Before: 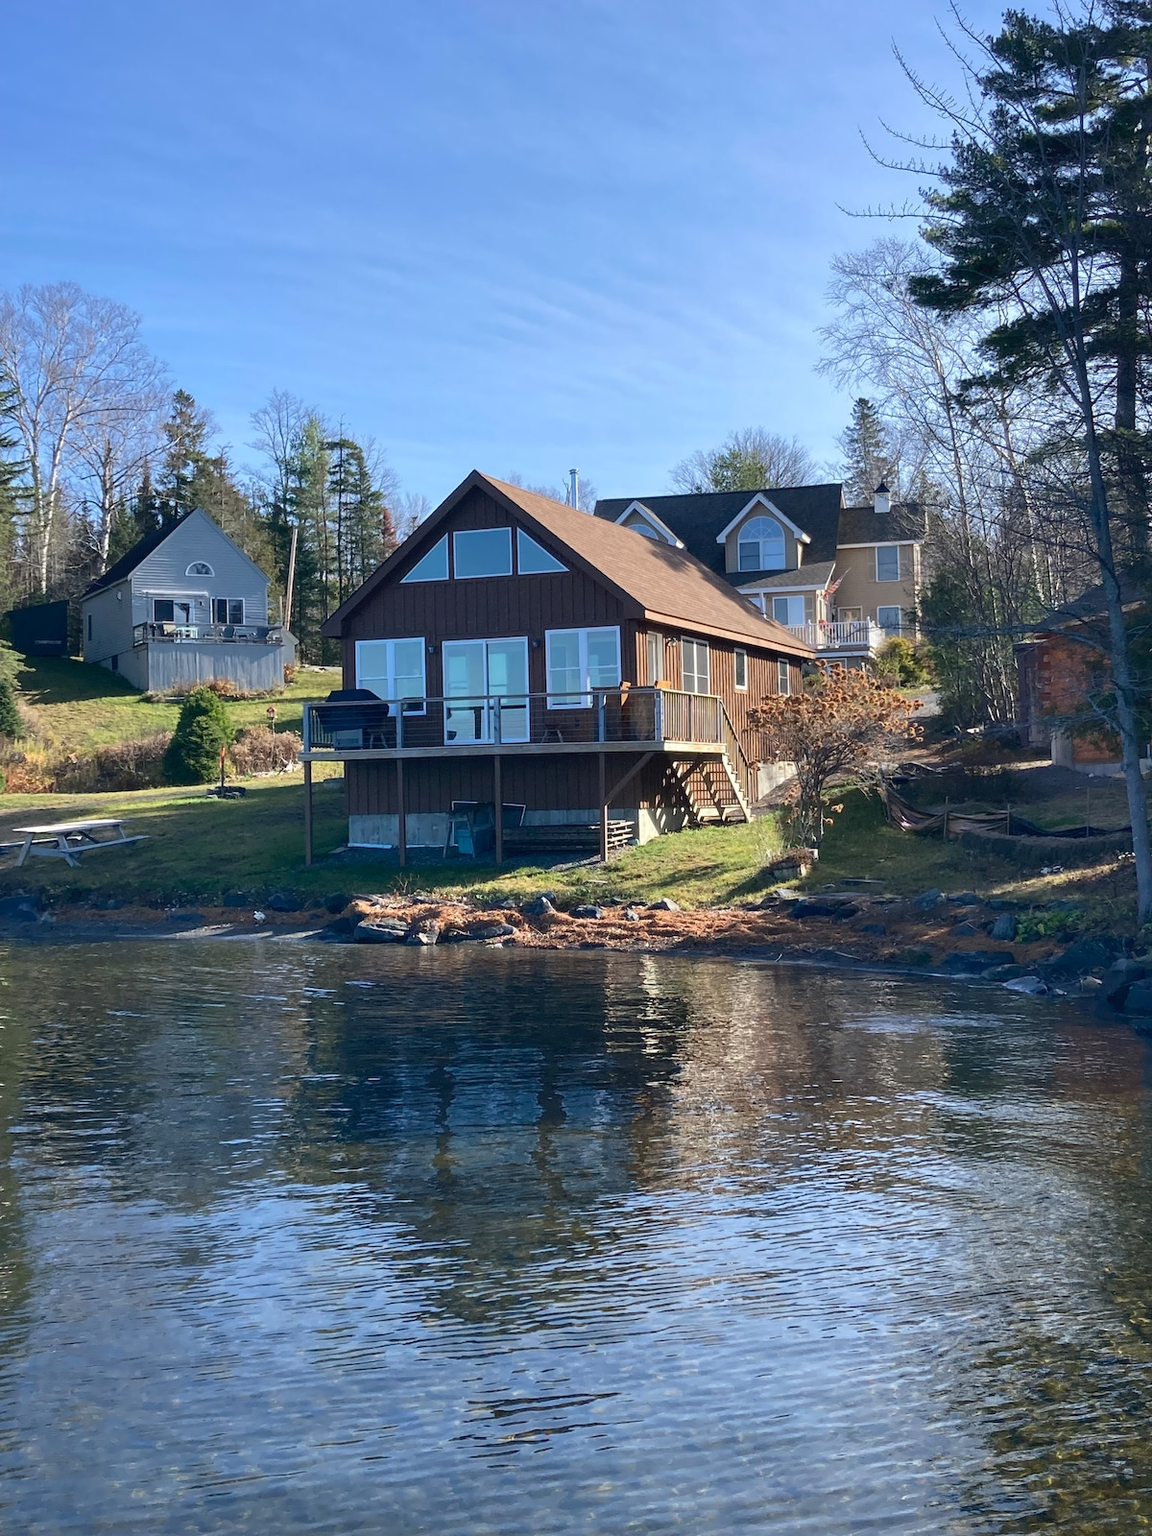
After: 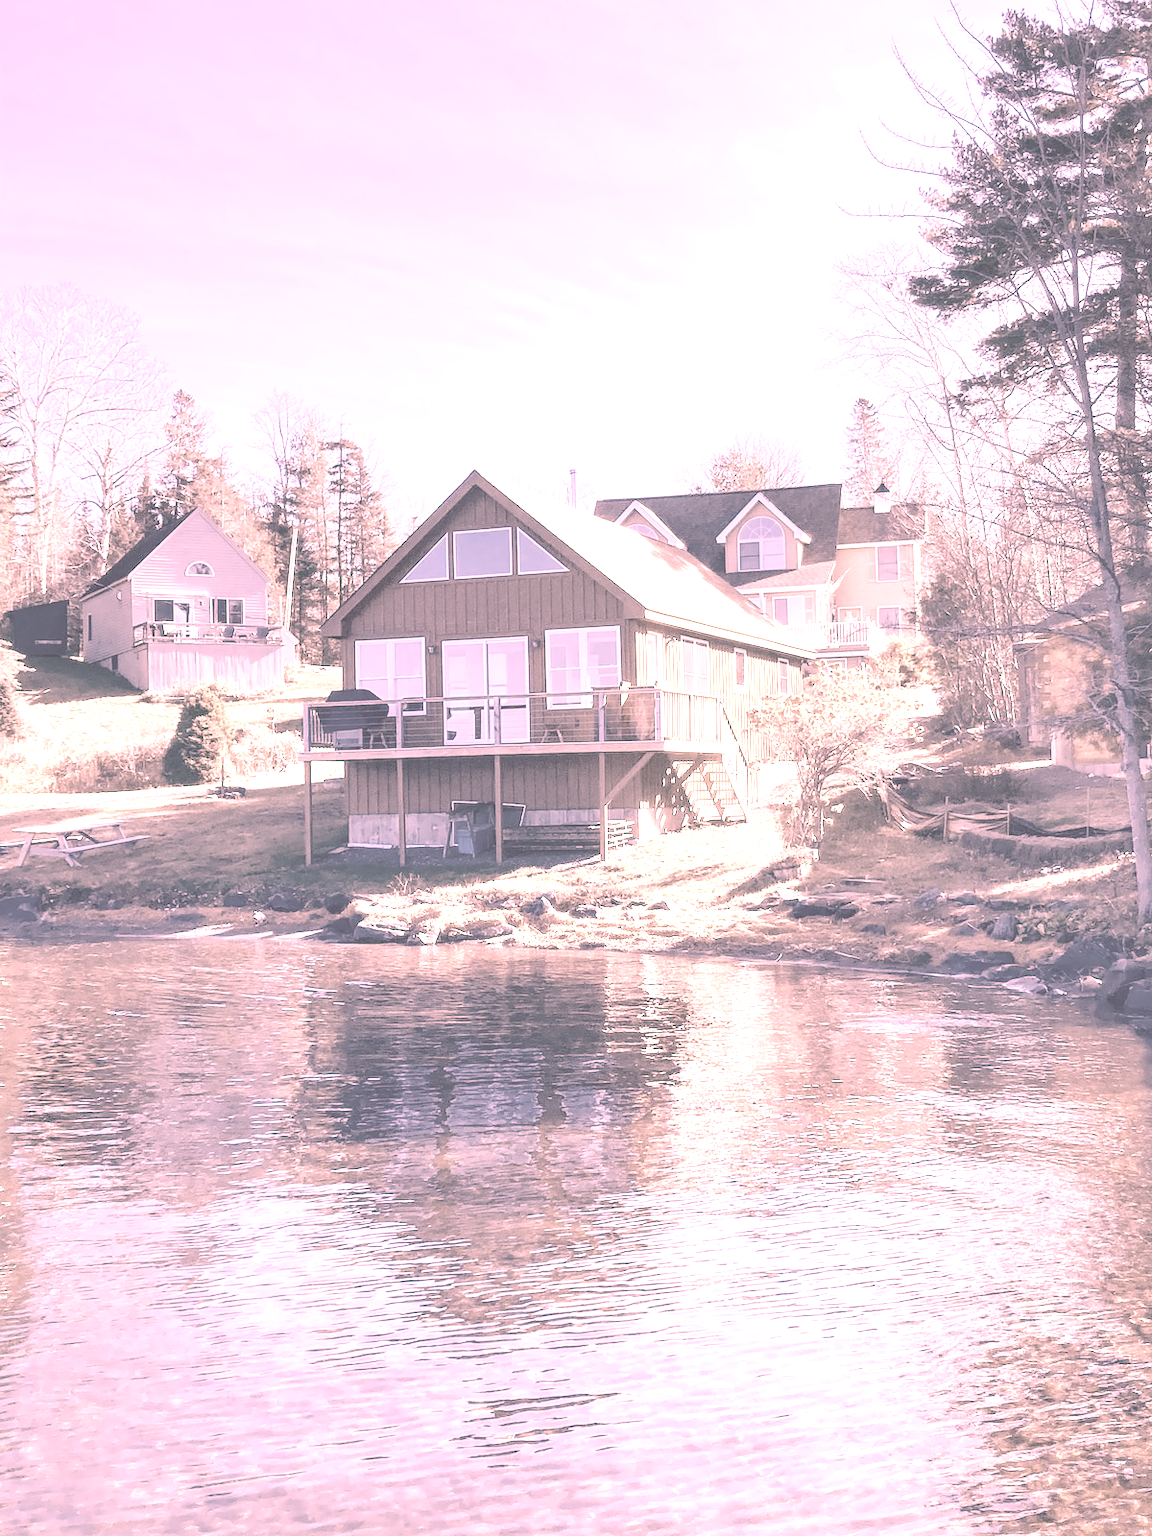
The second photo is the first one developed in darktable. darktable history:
local contrast: highlights 60%, shadows 60%, detail 160%
color zones: curves: ch0 [(0, 0.5) (0.143, 0.5) (0.286, 0.456) (0.429, 0.5) (0.571, 0.5) (0.714, 0.5) (0.857, 0.5) (1, 0.5)]; ch1 [(0, 0.5) (0.143, 0.5) (0.286, 0.422) (0.429, 0.5) (0.571, 0.5) (0.714, 0.5) (0.857, 0.5) (1, 0.5)]
white balance: red 4.26, blue 1.802
contrast brightness saturation: contrast -0.32, brightness 0.75, saturation -0.78
